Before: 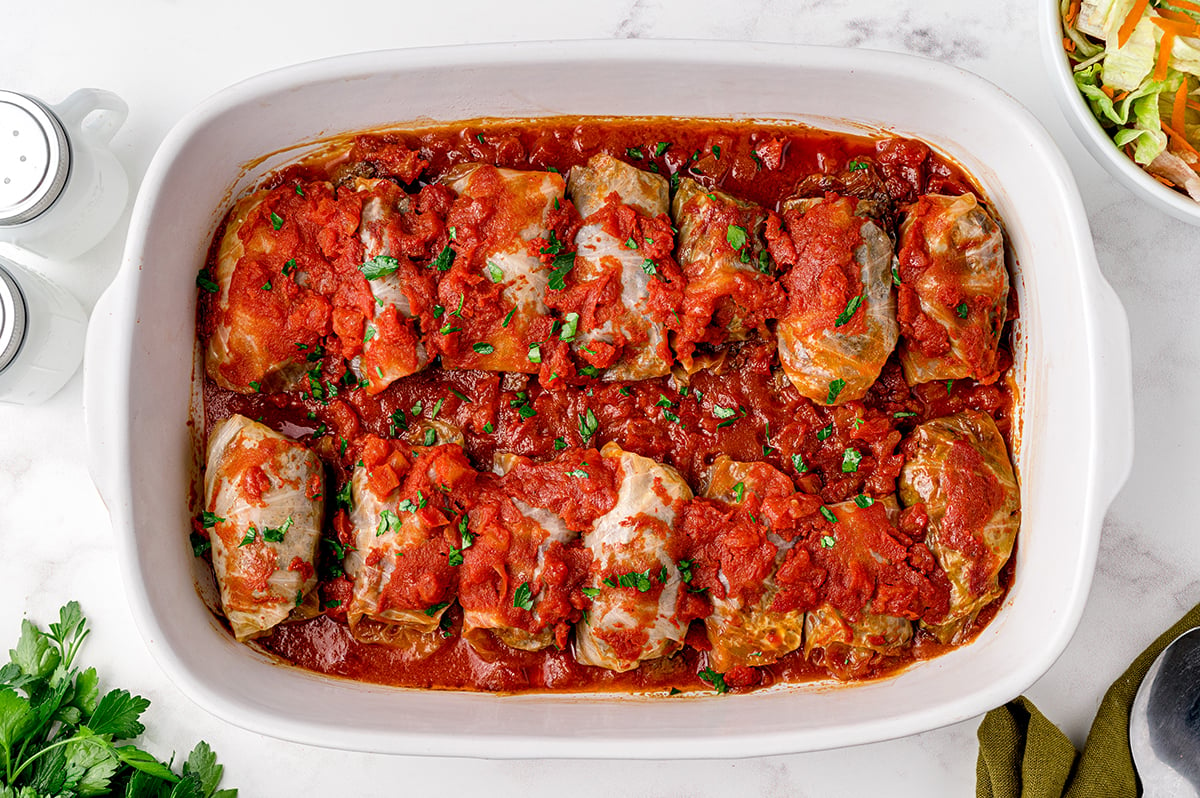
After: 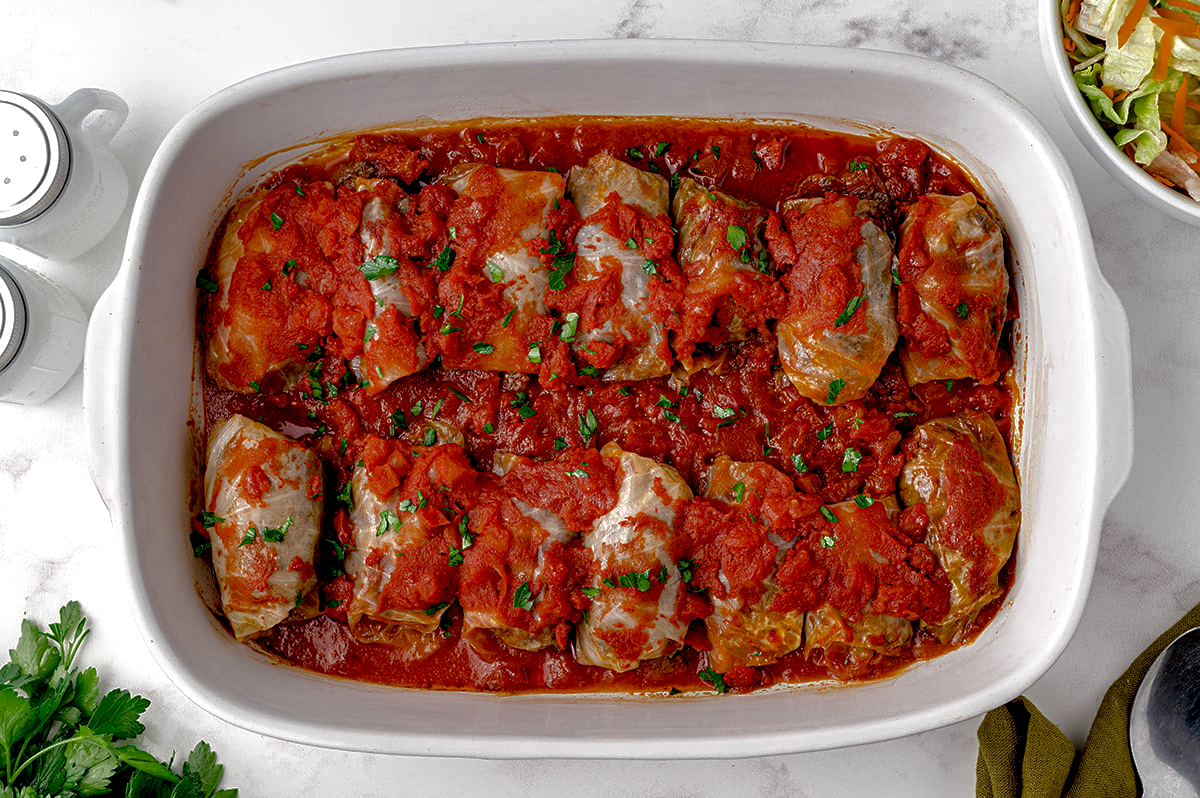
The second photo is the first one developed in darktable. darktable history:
base curve: curves: ch0 [(0, 0) (0.826, 0.587) (1, 1)]
exposure: black level correction 0.009, exposure 0.122 EV, compensate exposure bias true, compensate highlight preservation false
